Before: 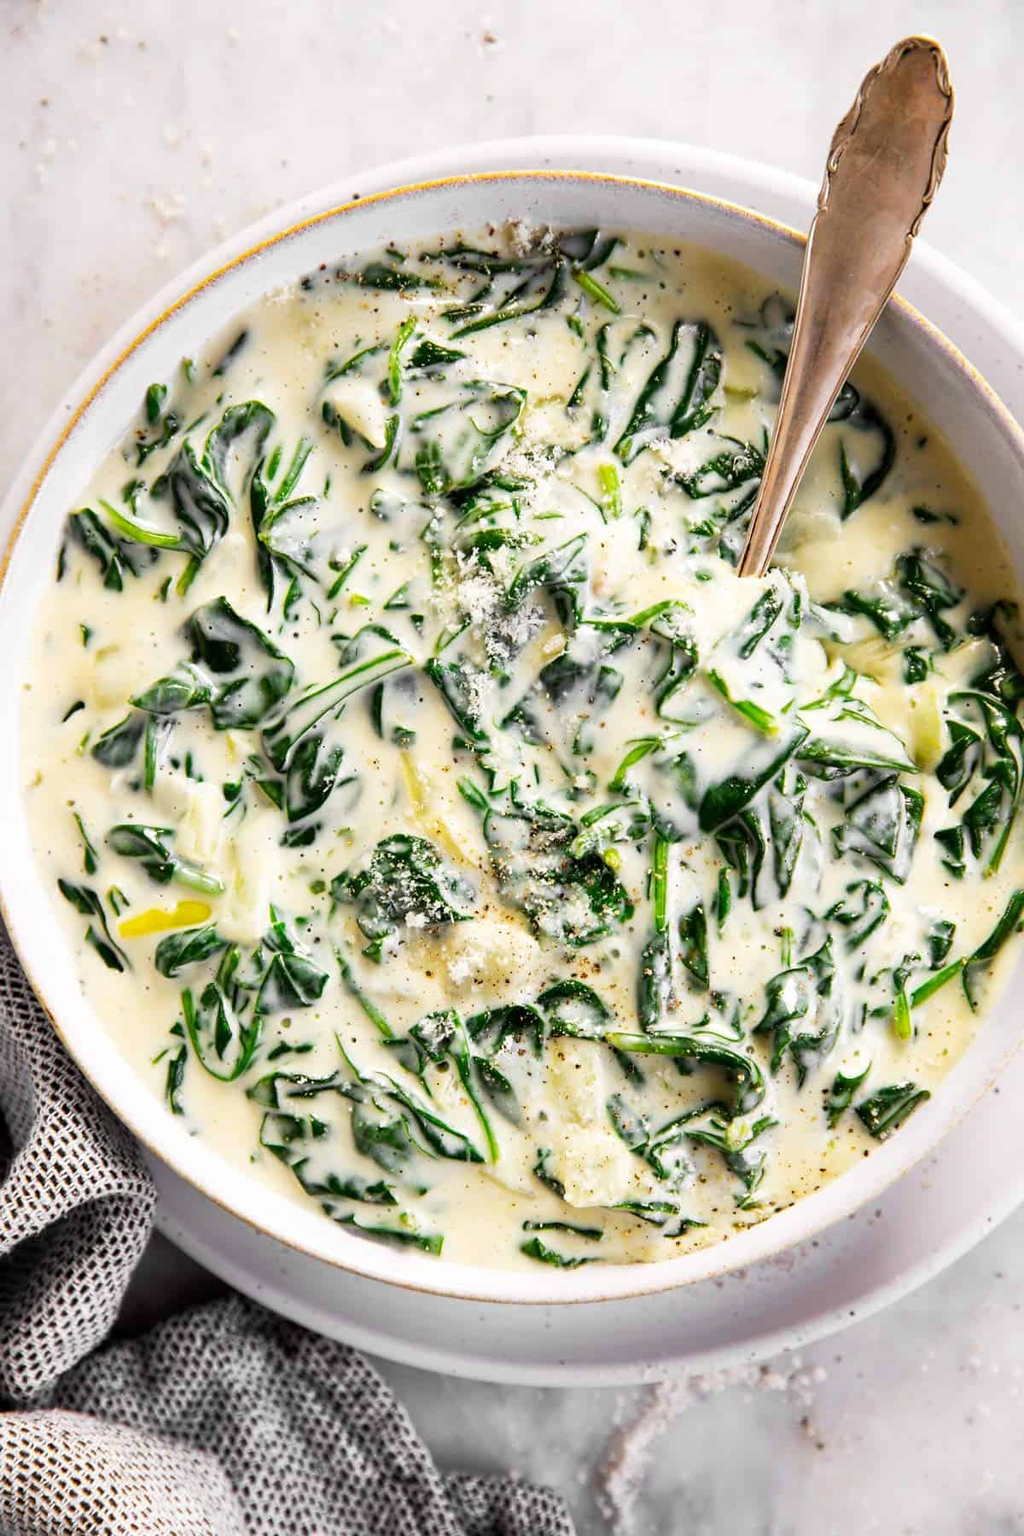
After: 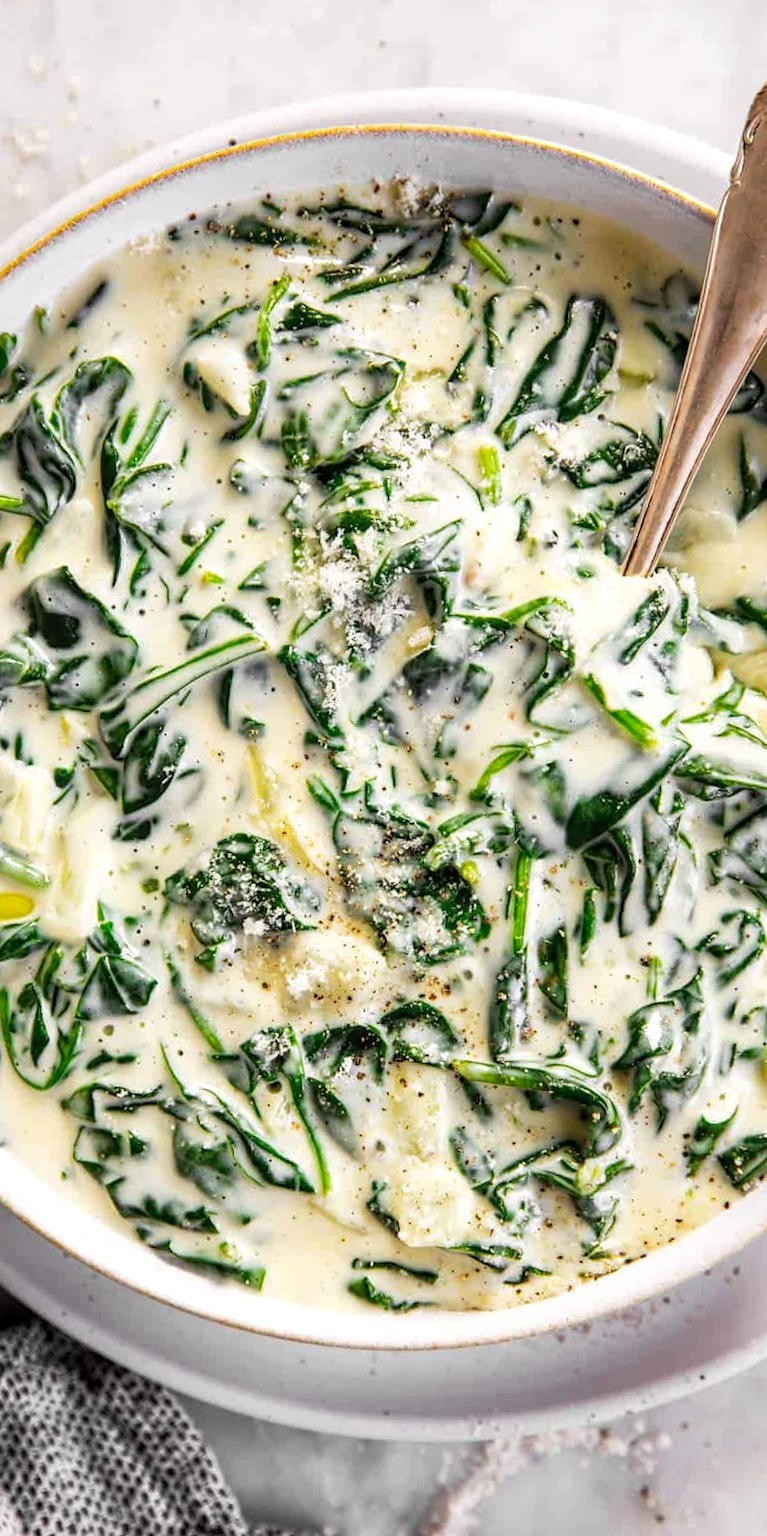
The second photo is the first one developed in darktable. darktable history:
local contrast: on, module defaults
crop and rotate: angle -3.12°, left 14.262%, top 0.035%, right 10.84%, bottom 0.042%
